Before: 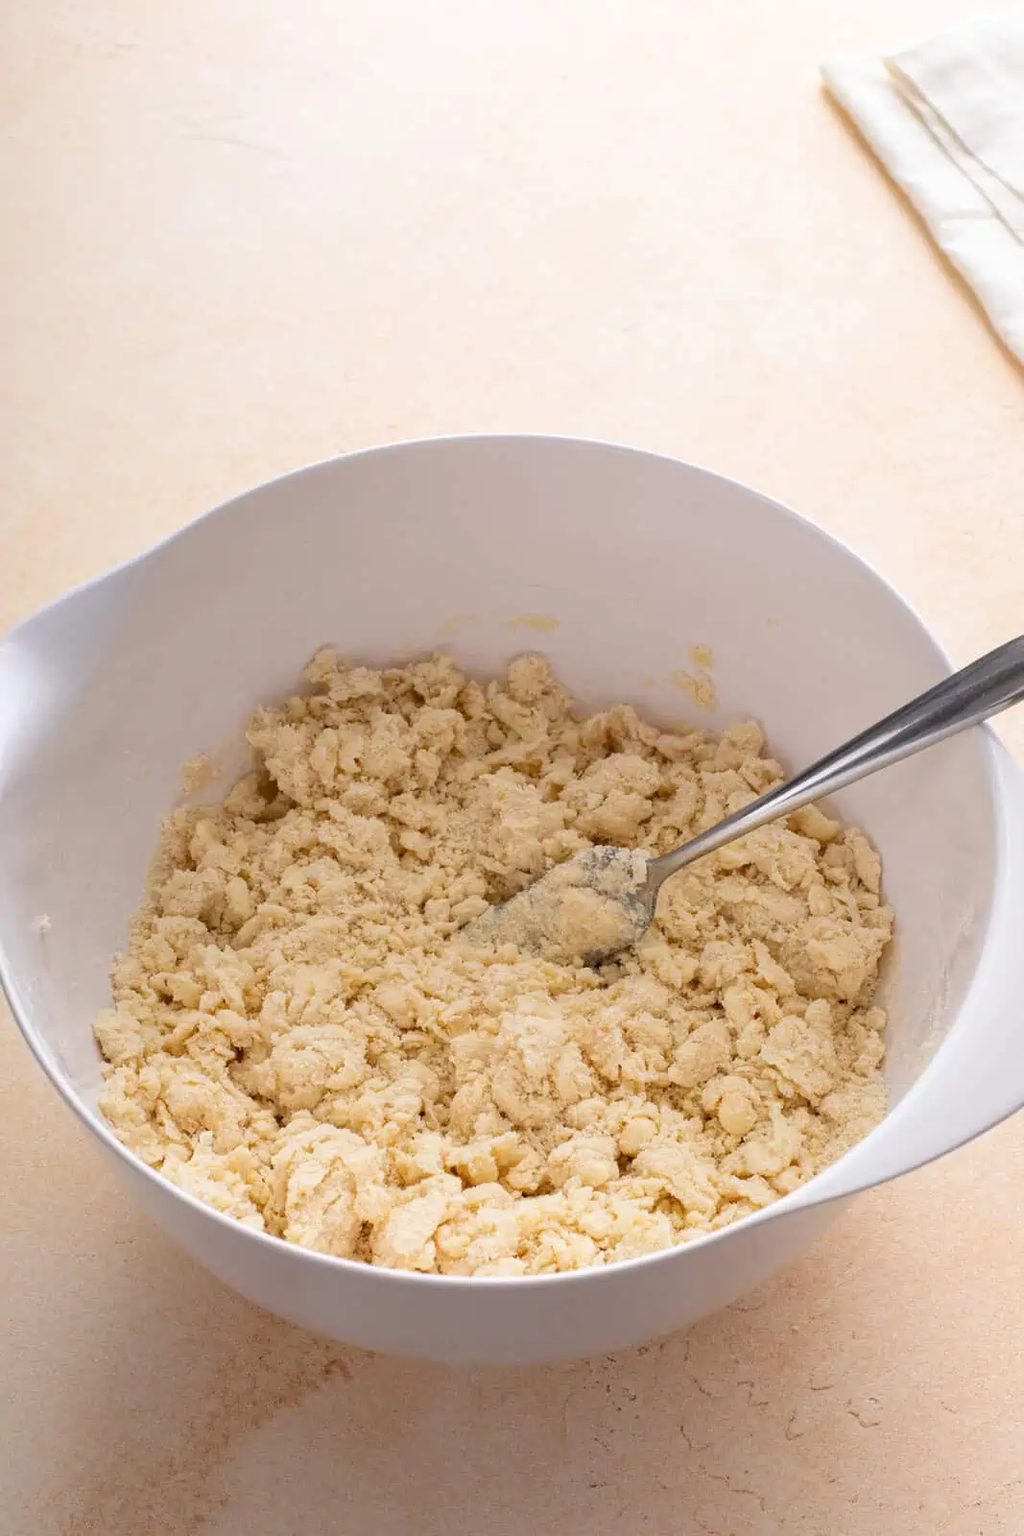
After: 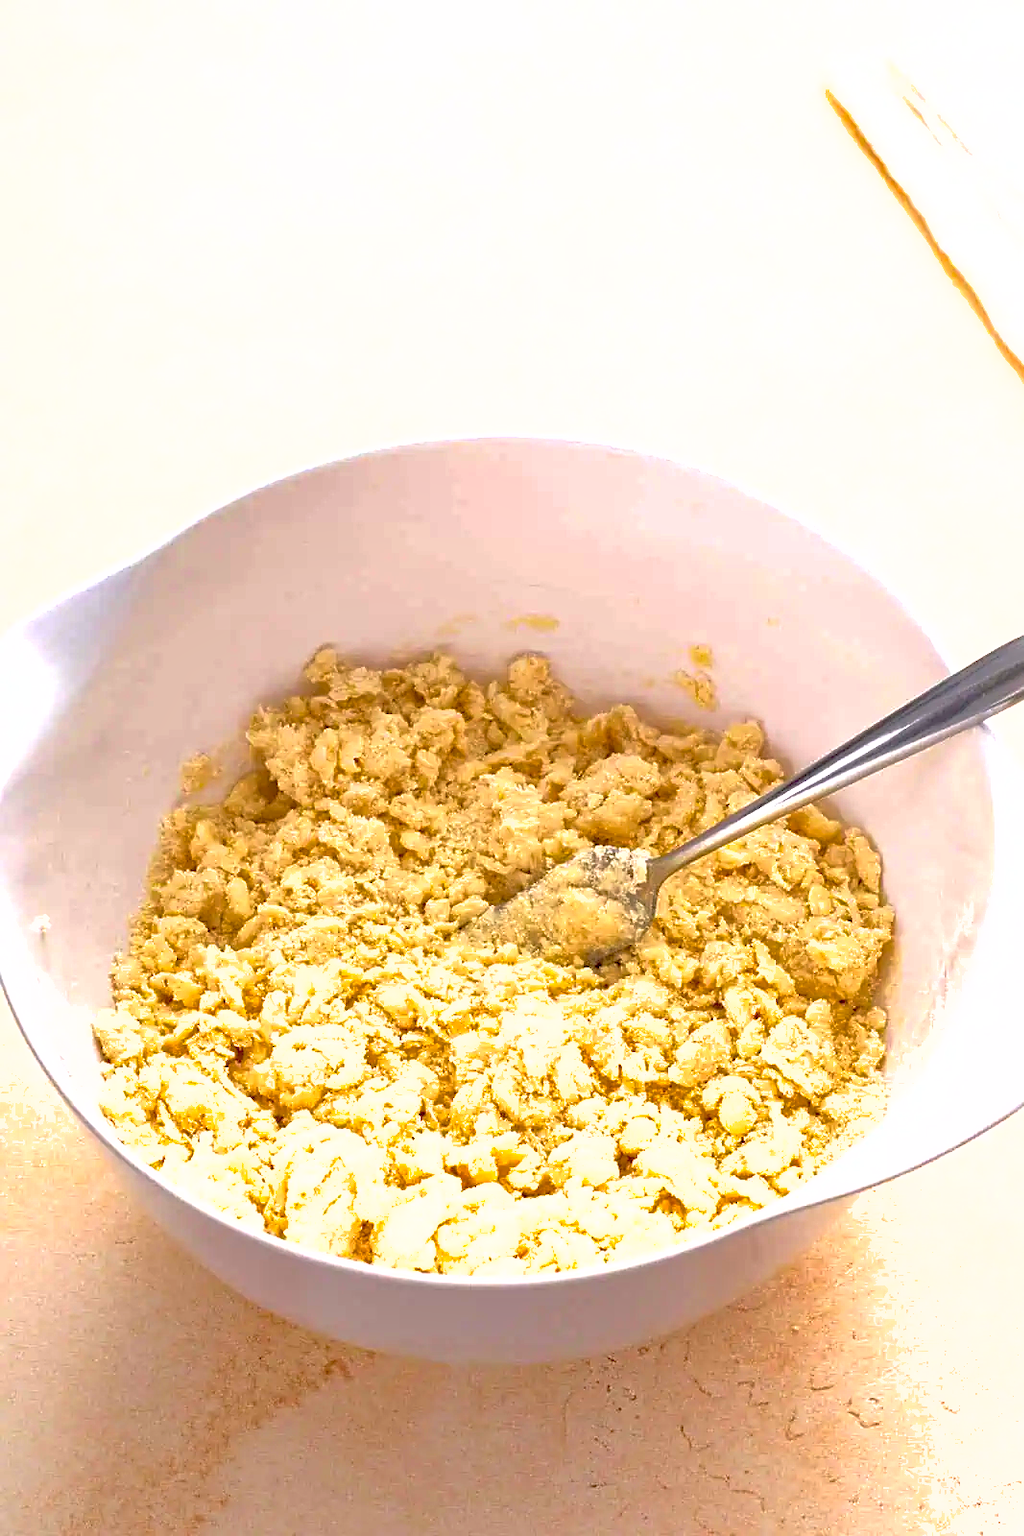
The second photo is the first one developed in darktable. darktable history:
shadows and highlights: on, module defaults
sharpen: radius 1.907, amount 0.394, threshold 1.632
color balance rgb: linear chroma grading › global chroma 16.089%, perceptual saturation grading › global saturation -1.024%, global vibrance 15.171%
haze removal: compatibility mode true, adaptive false
exposure: black level correction 0, exposure 1 EV, compensate exposure bias true, compensate highlight preservation false
